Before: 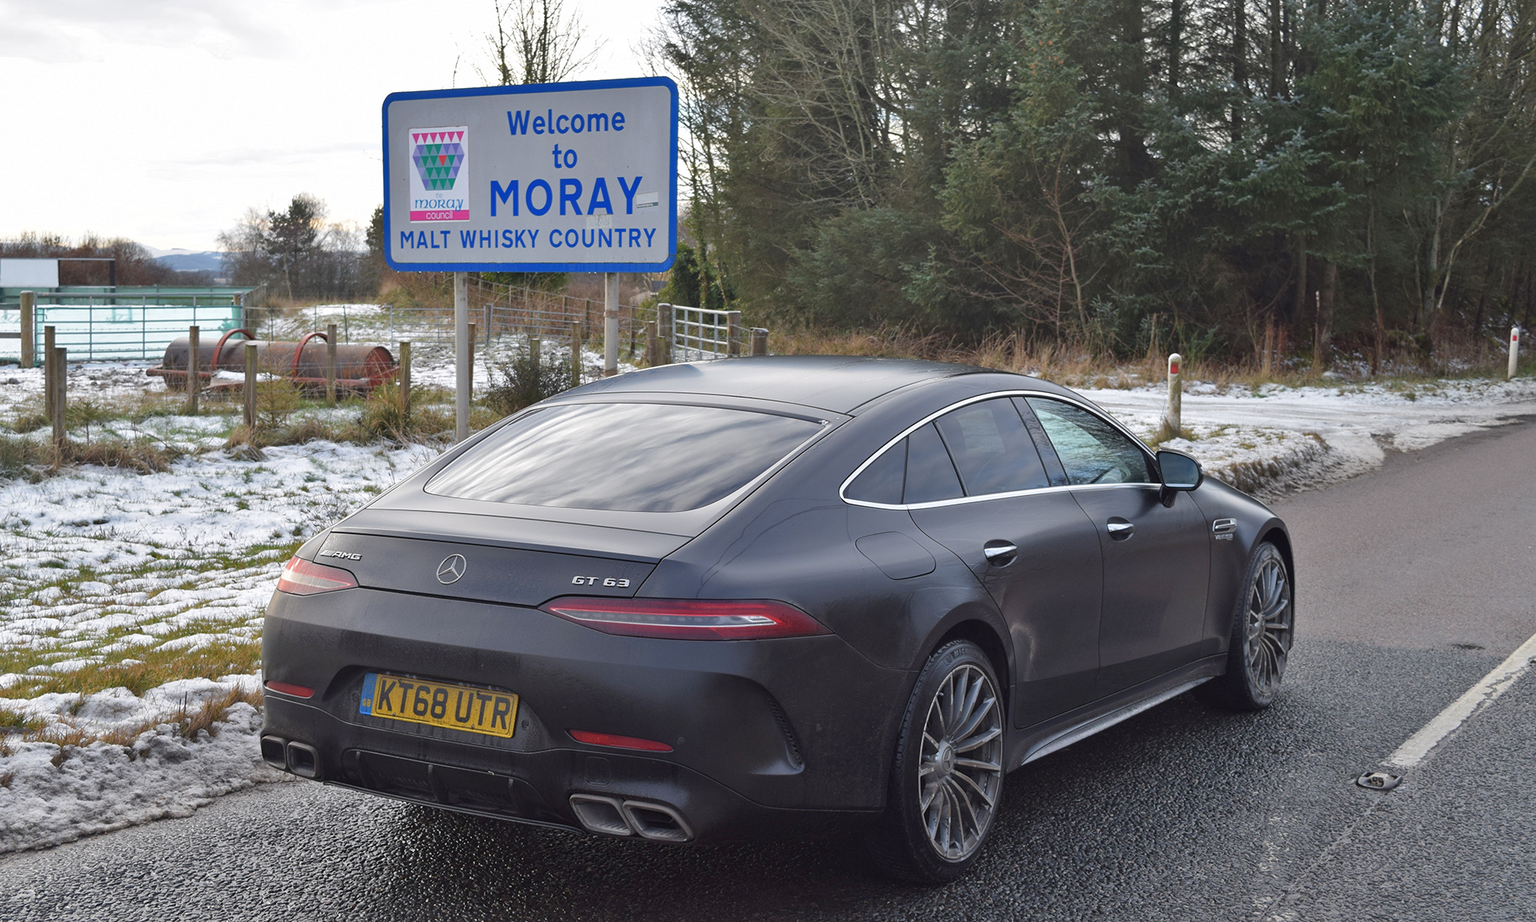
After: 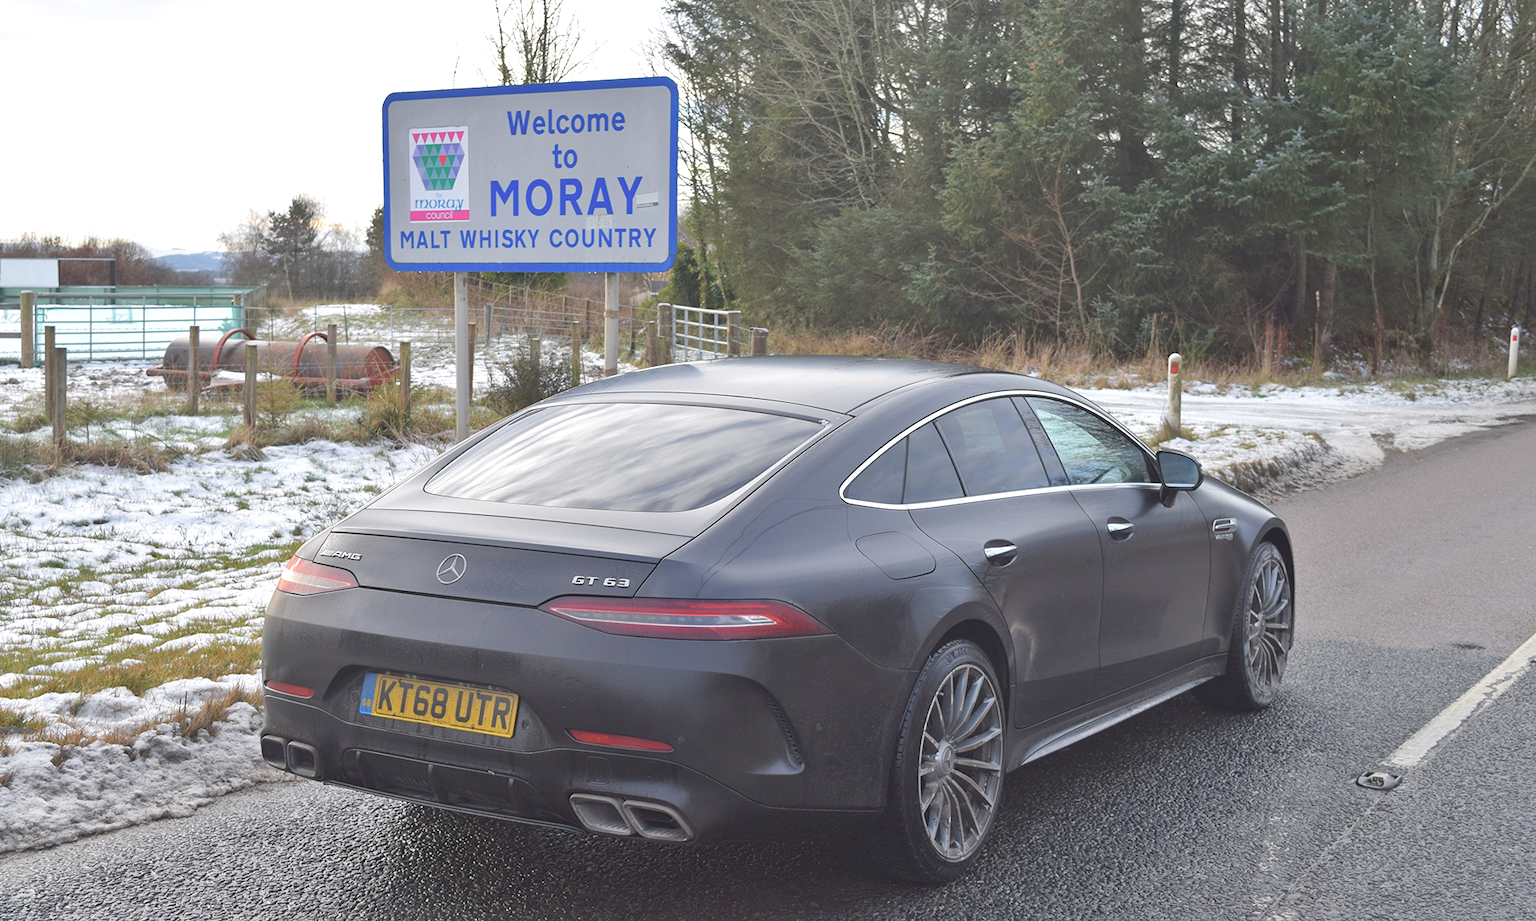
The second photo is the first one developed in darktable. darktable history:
exposure: black level correction 0, exposure 0.499 EV, compensate highlight preservation false
contrast brightness saturation: contrast -0.133, brightness 0.052, saturation -0.118
